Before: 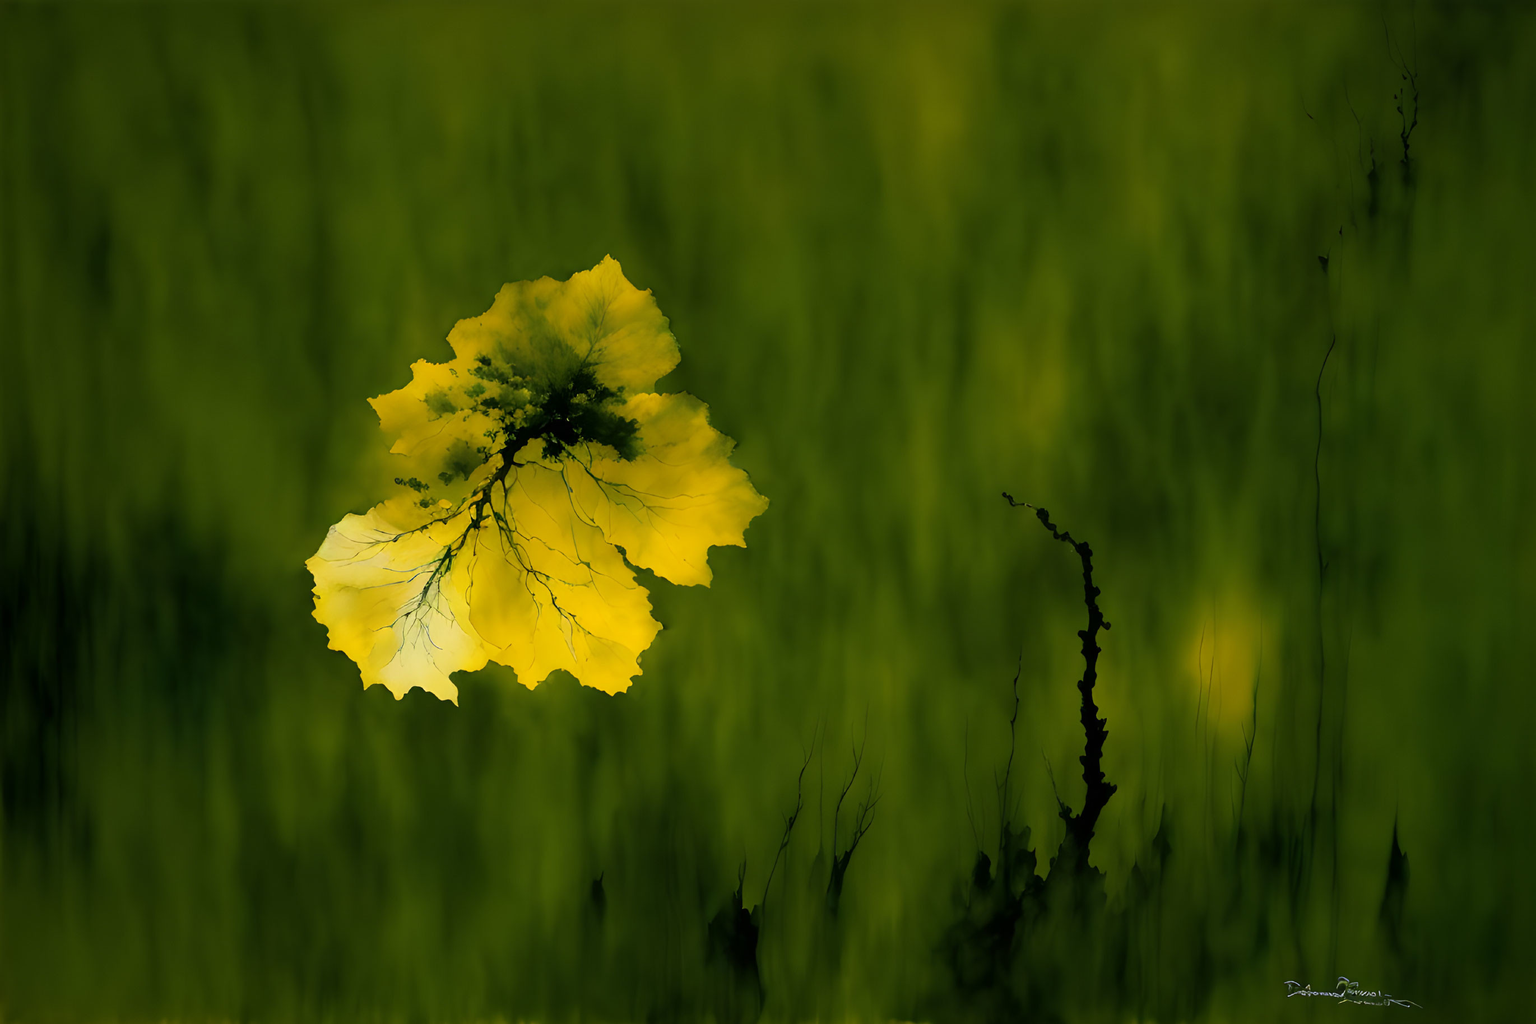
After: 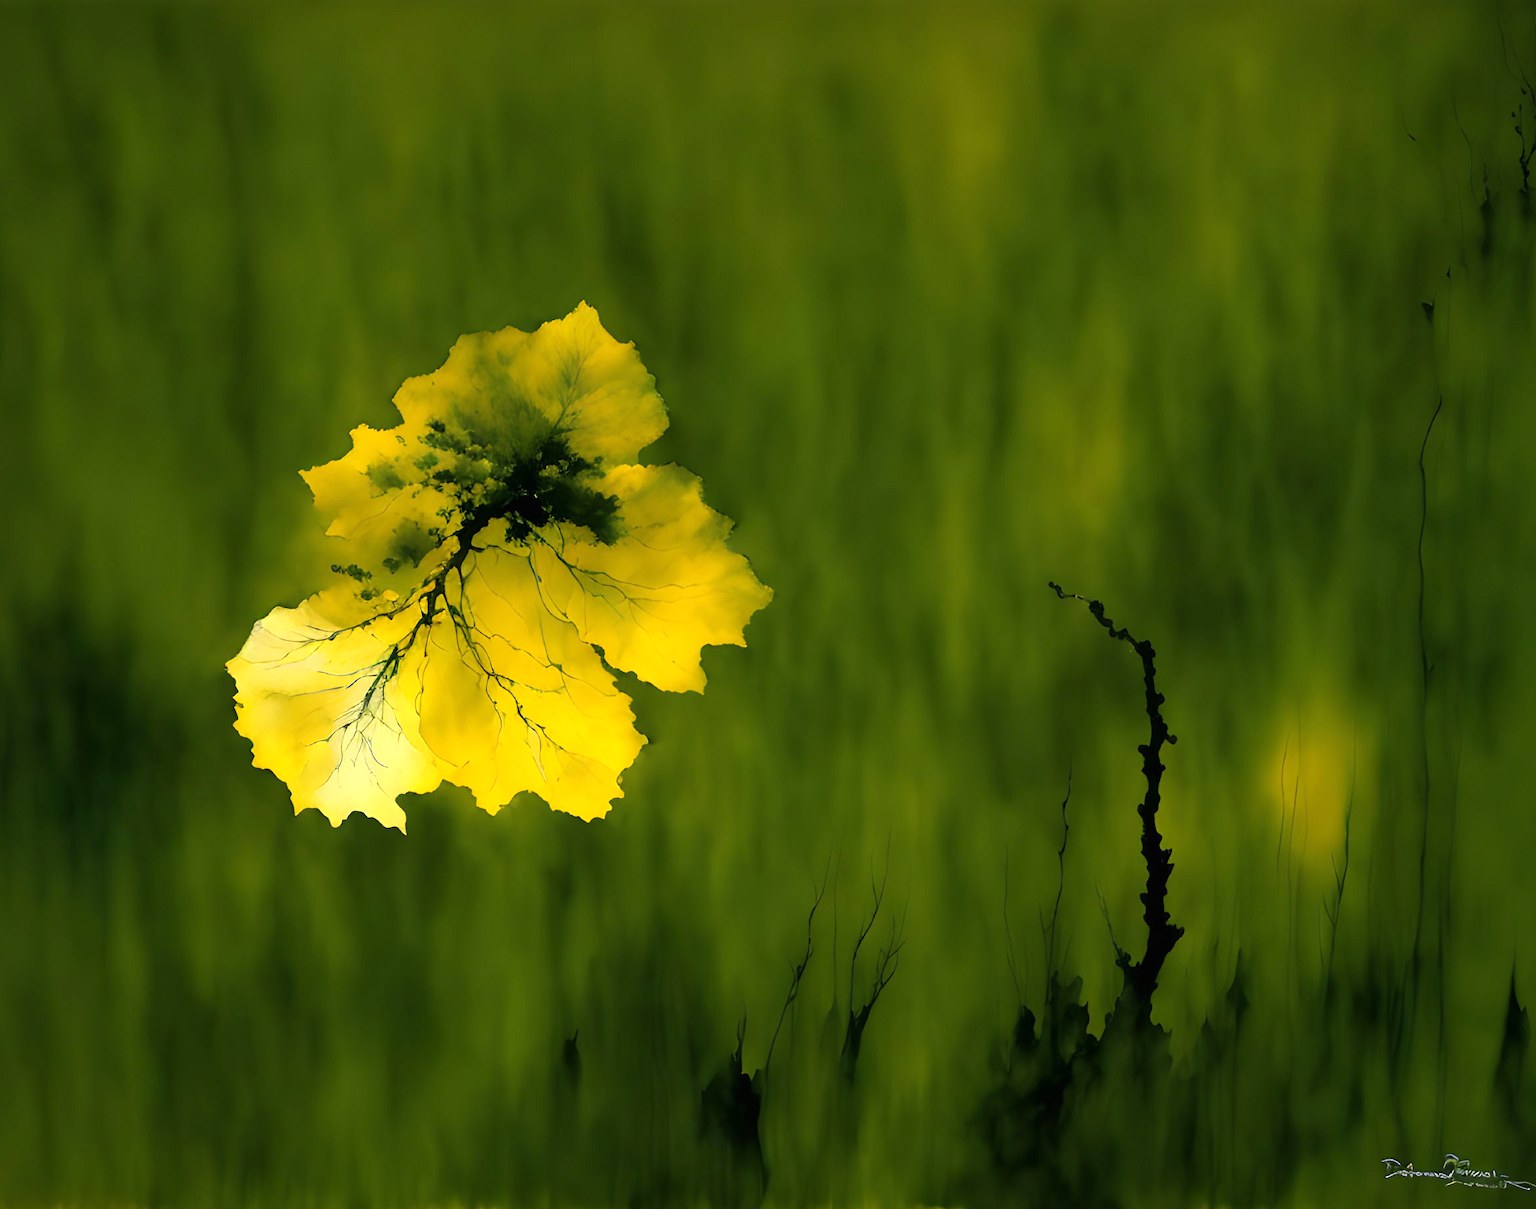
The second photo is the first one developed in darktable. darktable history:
exposure: black level correction 0, exposure 0.498 EV, compensate exposure bias true, compensate highlight preservation false
crop: left 7.451%, right 7.872%
